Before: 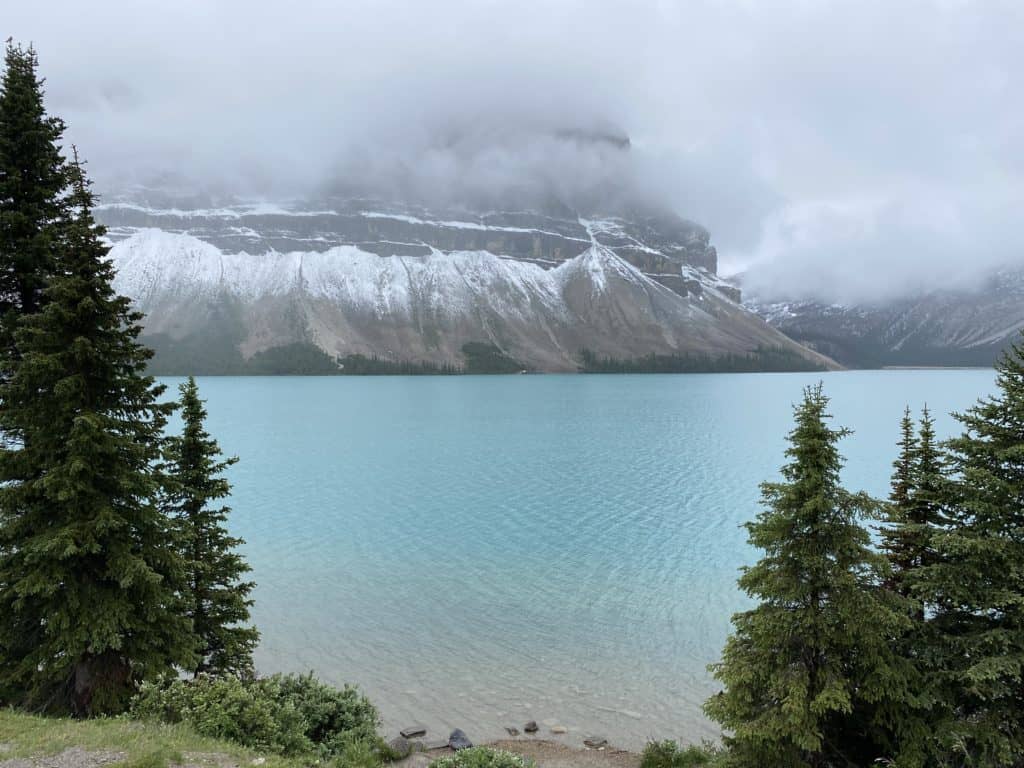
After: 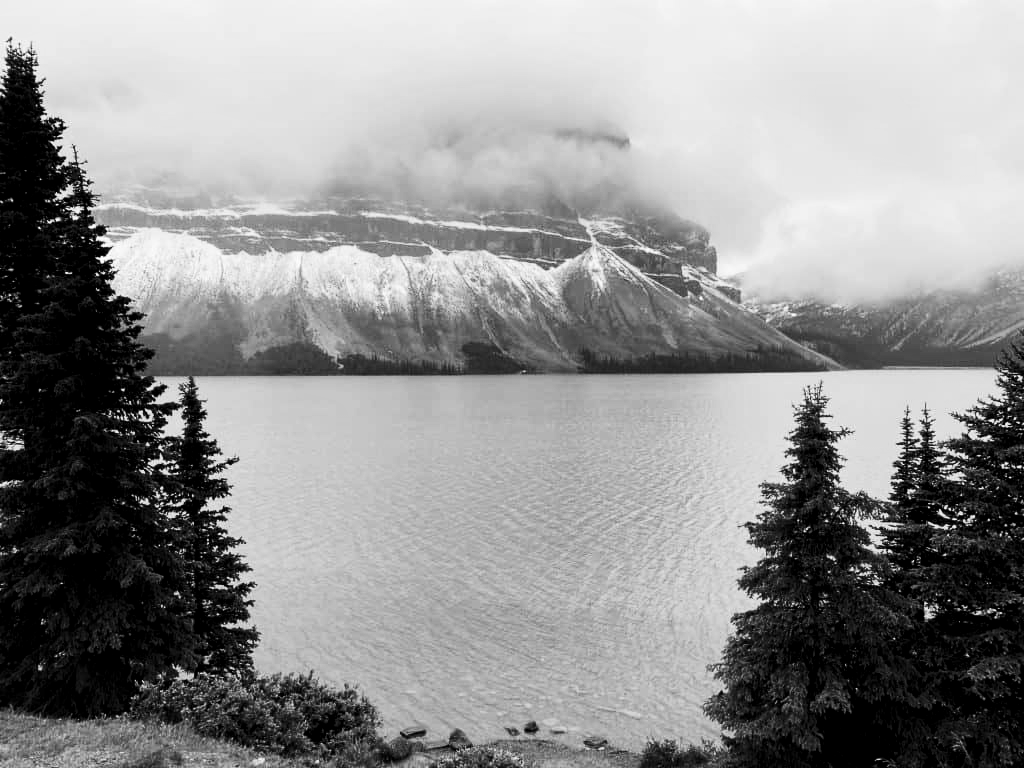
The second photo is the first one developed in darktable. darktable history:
contrast brightness saturation: contrast 0.32, brightness -0.08, saturation 0.17
monochrome: on, module defaults
color balance rgb: shadows lift › chroma 2%, shadows lift › hue 217.2°, power › chroma 0.25%, power › hue 60°, highlights gain › chroma 1.5%, highlights gain › hue 309.6°, global offset › luminance -0.5%, perceptual saturation grading › global saturation 15%, global vibrance 20%
local contrast: highlights 100%, shadows 100%, detail 120%, midtone range 0.2
